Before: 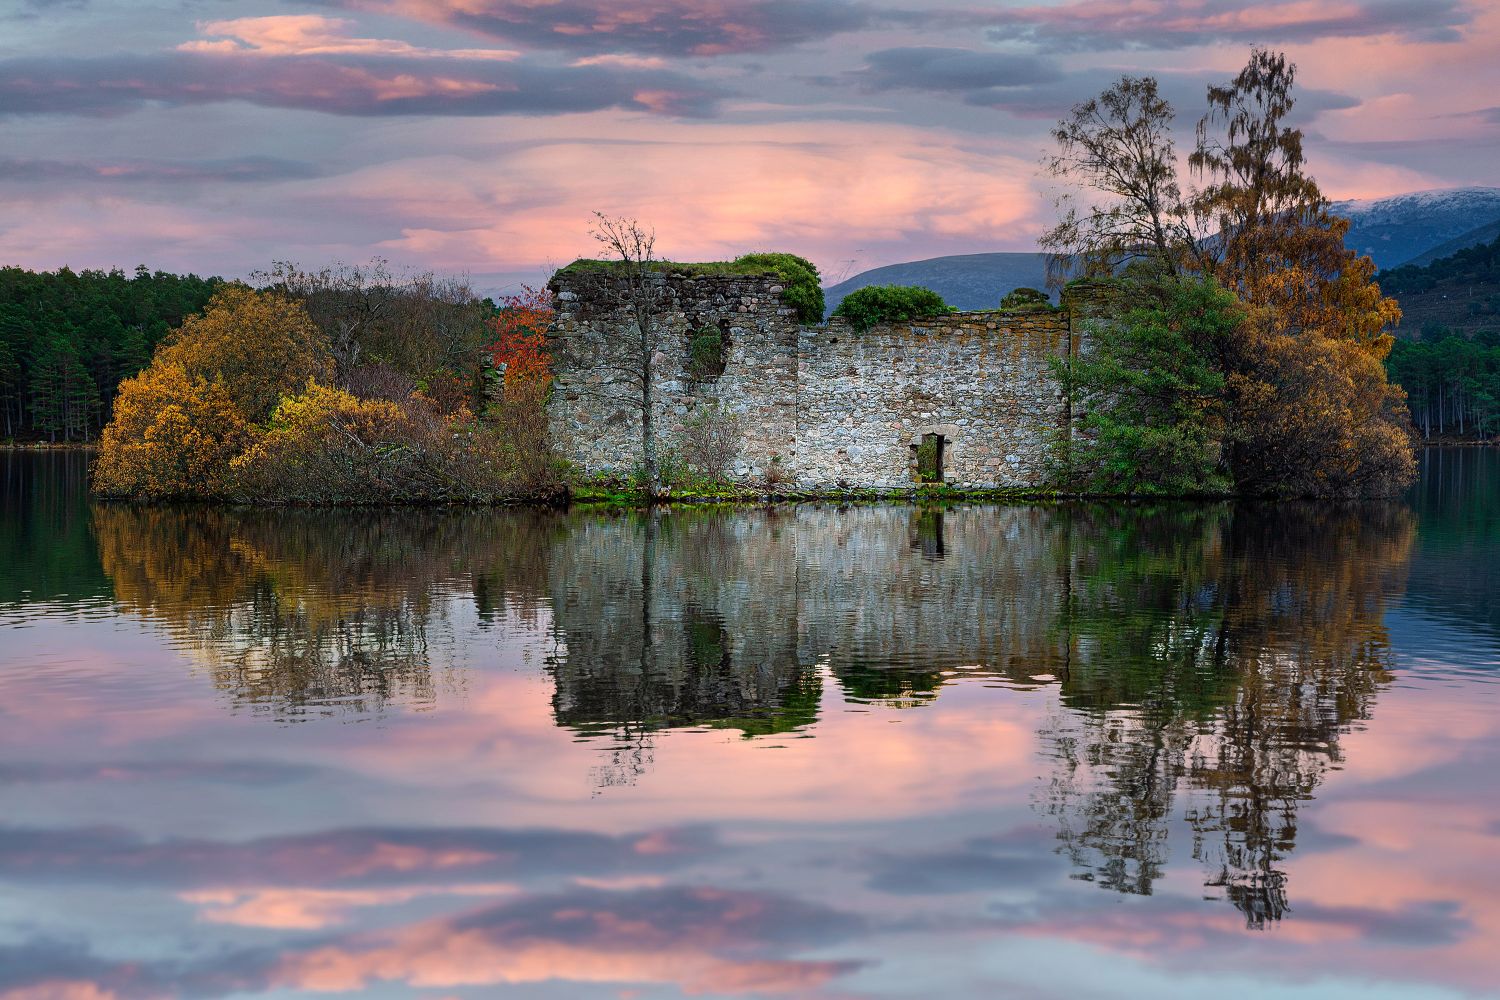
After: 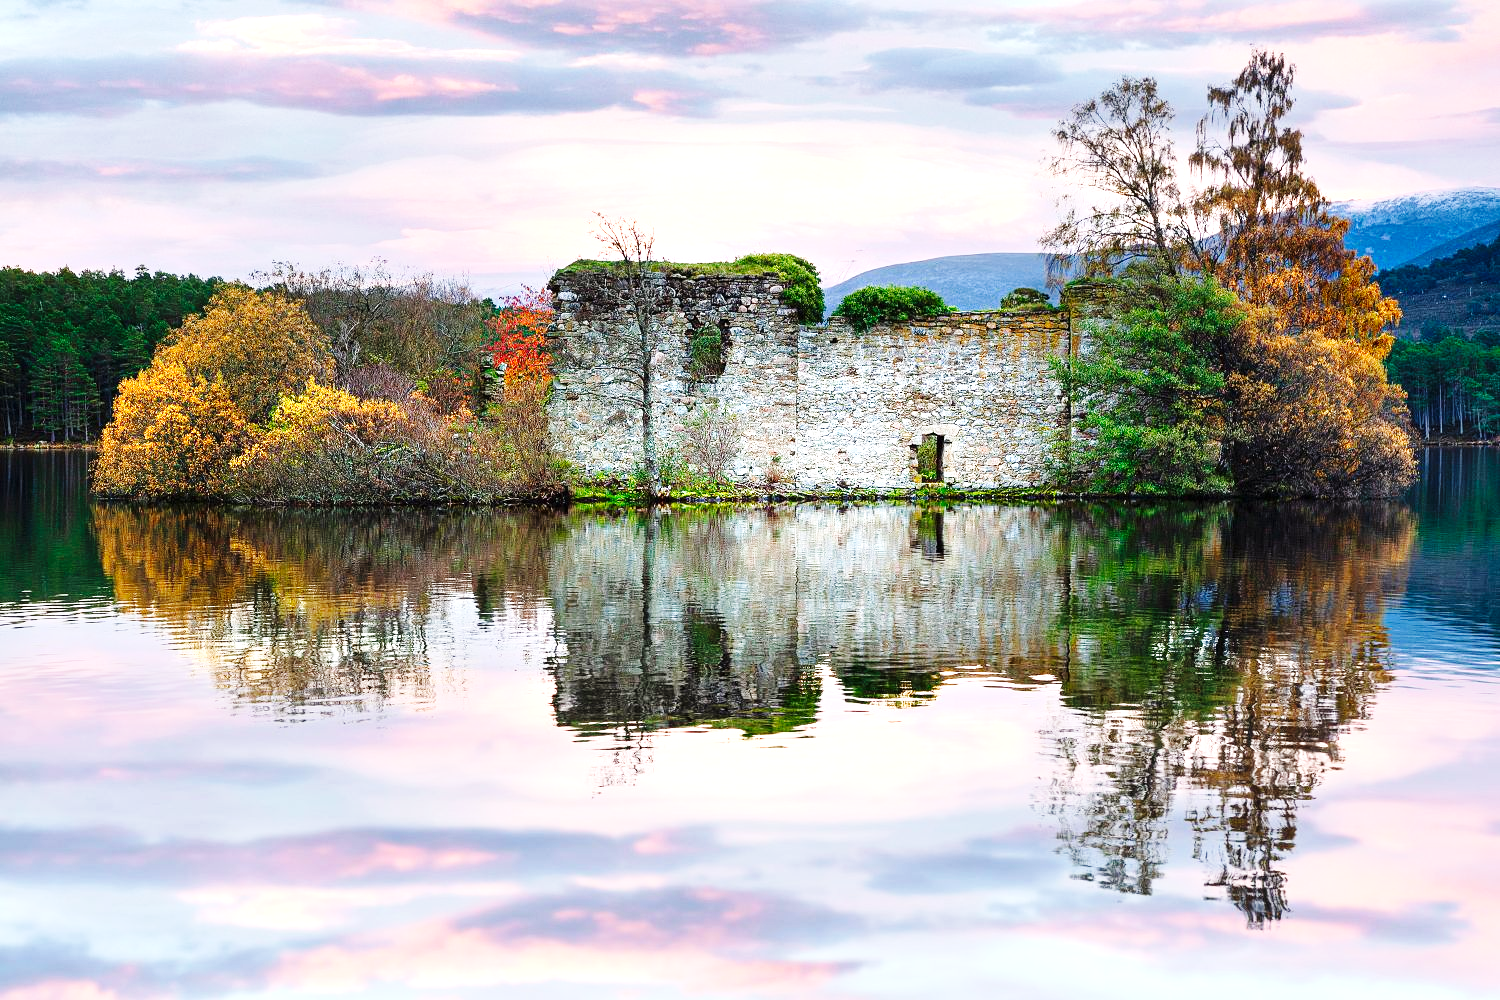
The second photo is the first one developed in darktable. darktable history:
exposure: black level correction 0, exposure 1.199 EV, compensate highlight preservation false
base curve: curves: ch0 [(0, 0) (0.032, 0.025) (0.121, 0.166) (0.206, 0.329) (0.605, 0.79) (1, 1)], preserve colors none
